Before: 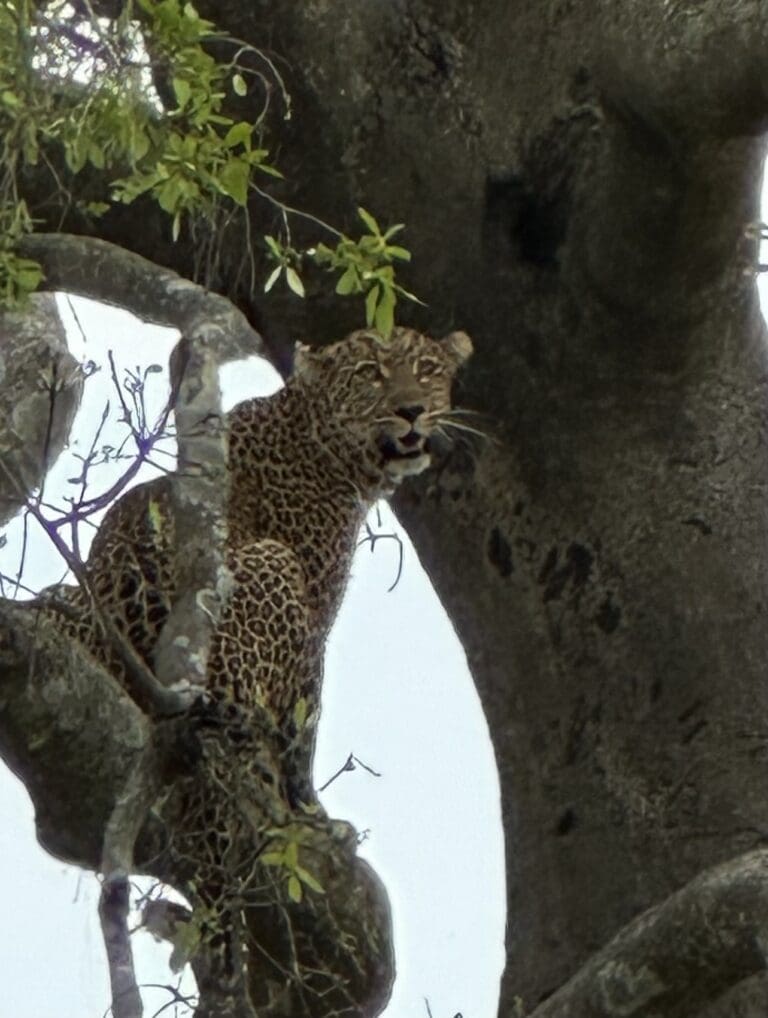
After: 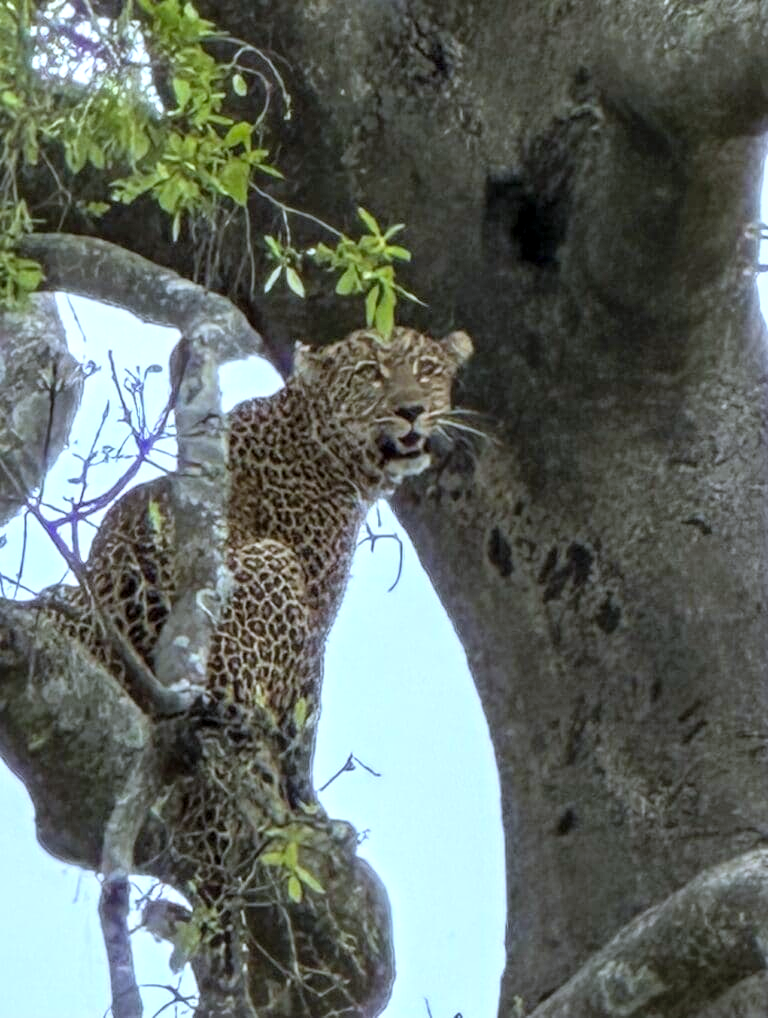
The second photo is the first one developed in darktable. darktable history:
contrast brightness saturation: contrast 0.07, brightness 0.18, saturation 0.4
local contrast: highlights 61%, detail 143%, midtone range 0.428
white balance: red 0.948, green 1.02, blue 1.176
